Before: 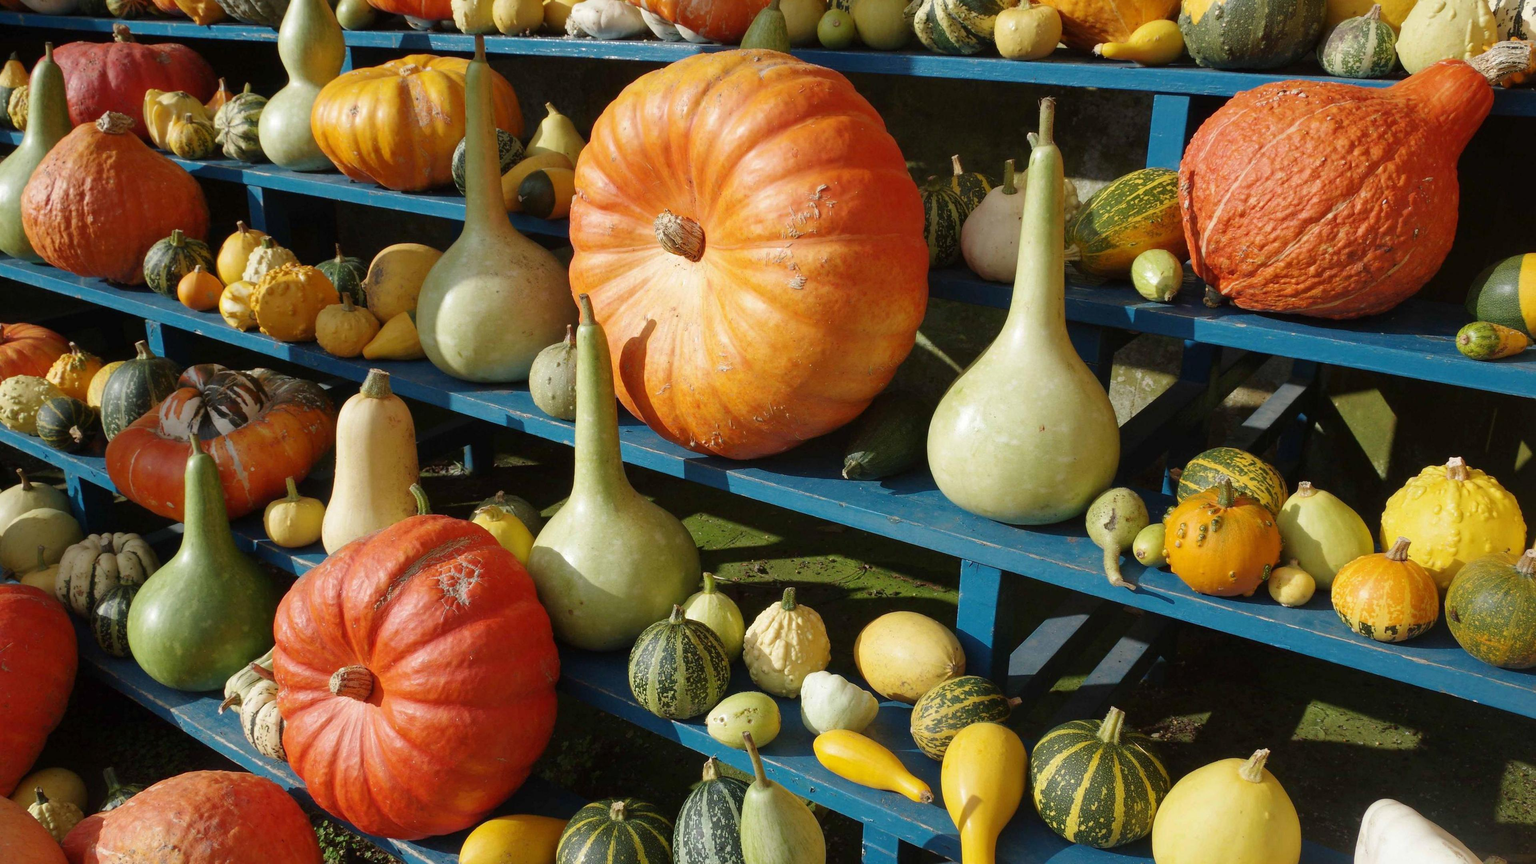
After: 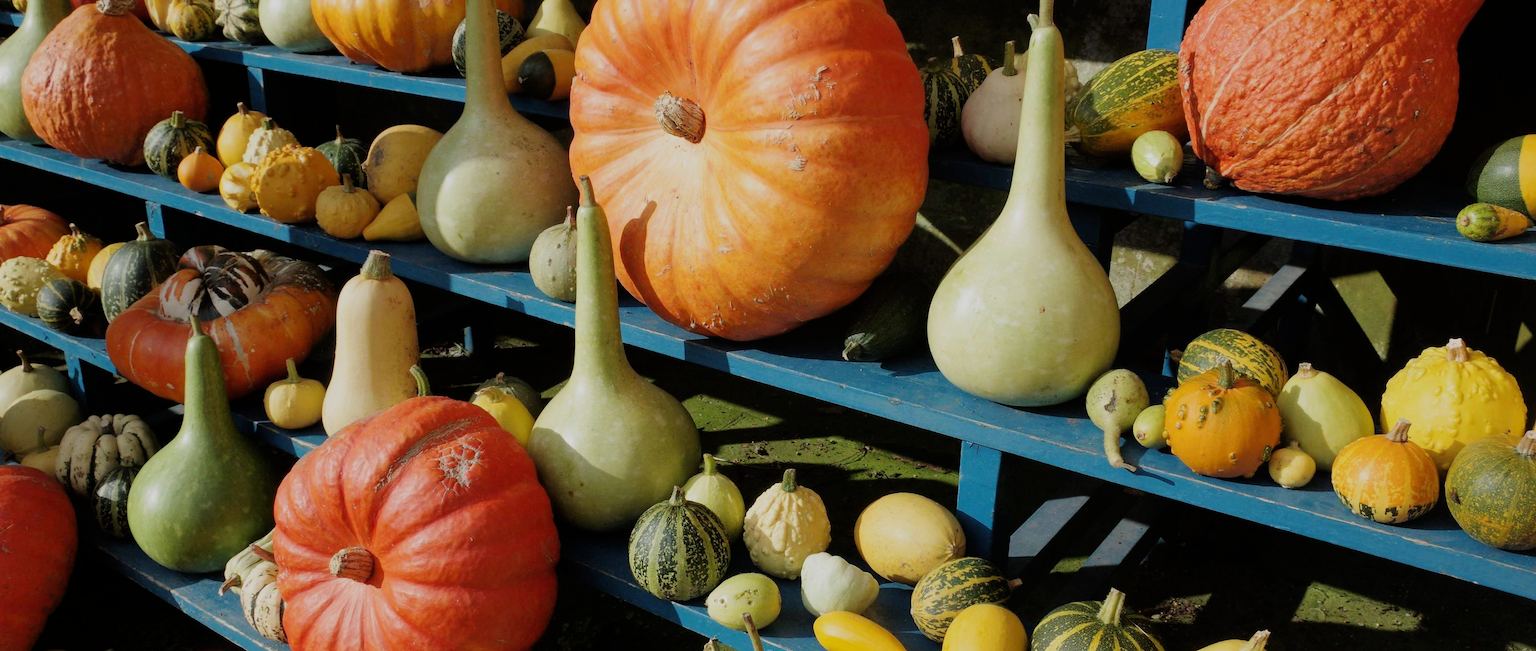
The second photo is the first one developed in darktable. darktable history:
crop: top 13.768%, bottom 10.796%
filmic rgb: black relative exposure -7.65 EV, white relative exposure 4.56 EV, hardness 3.61, contrast 1.05
